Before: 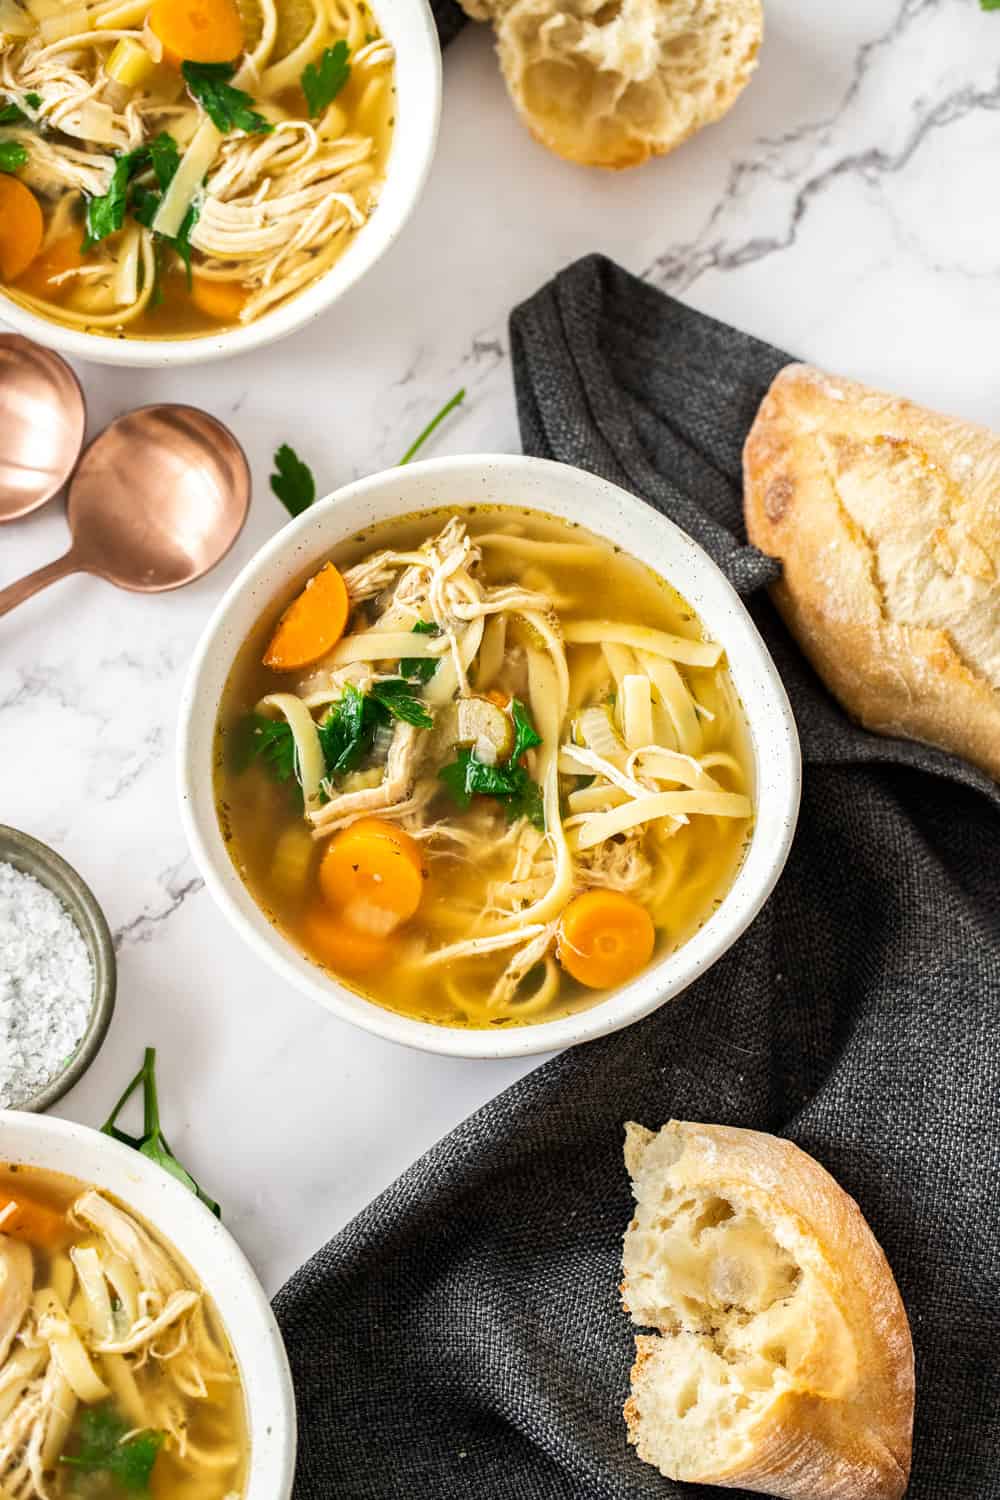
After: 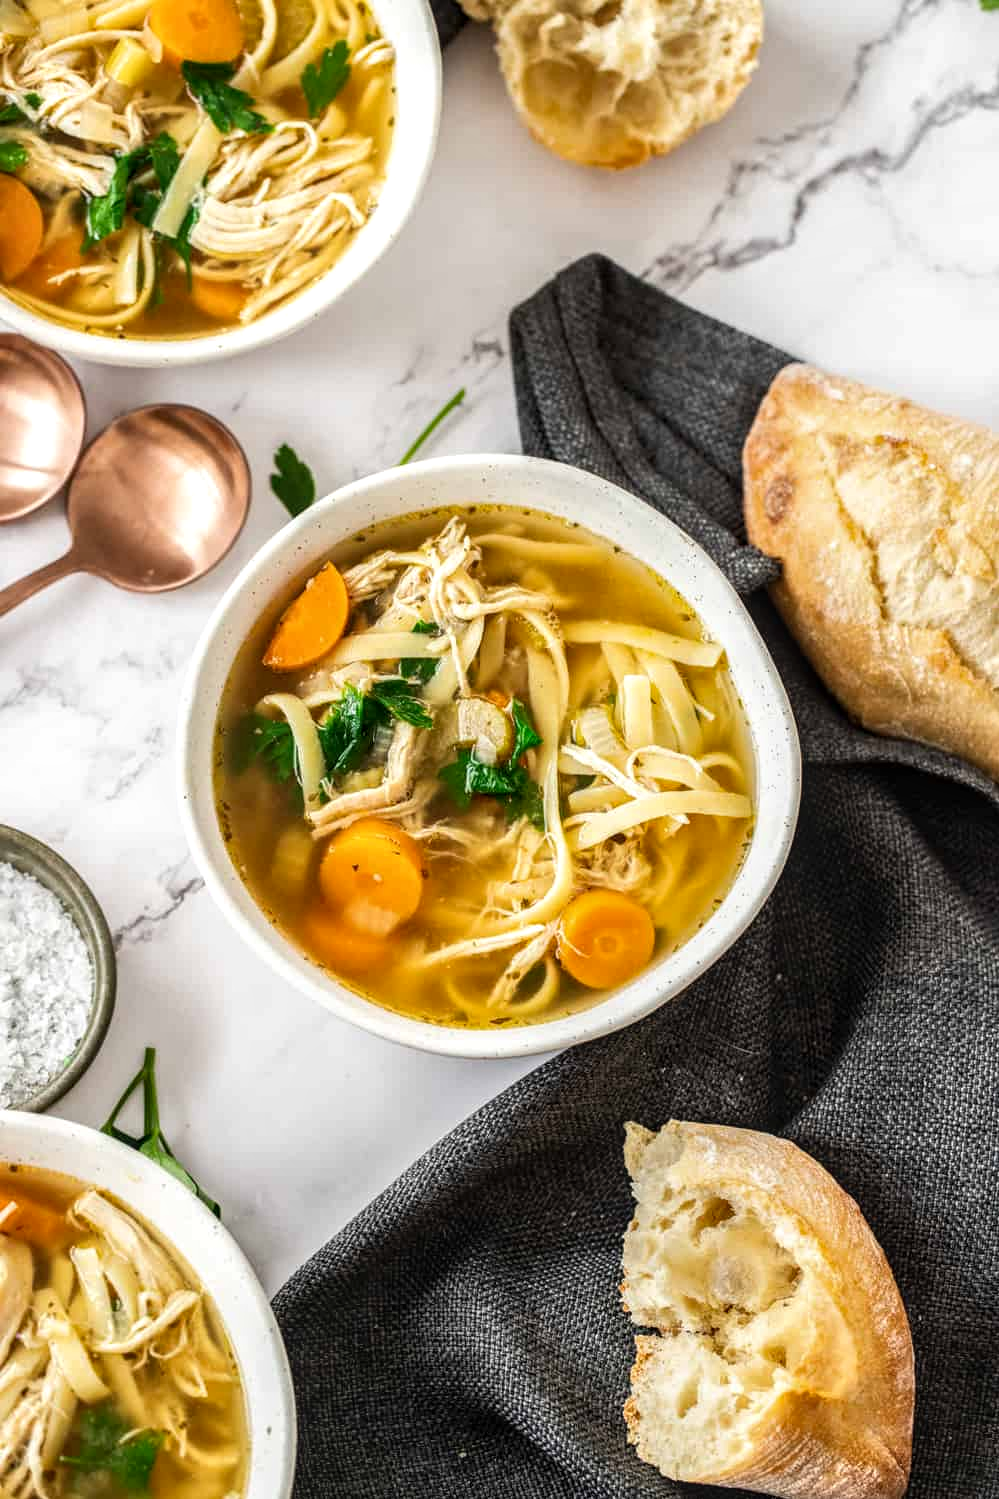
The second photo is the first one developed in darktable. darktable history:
local contrast: detail 130%
crop and rotate: left 0.076%, bottom 0.003%
